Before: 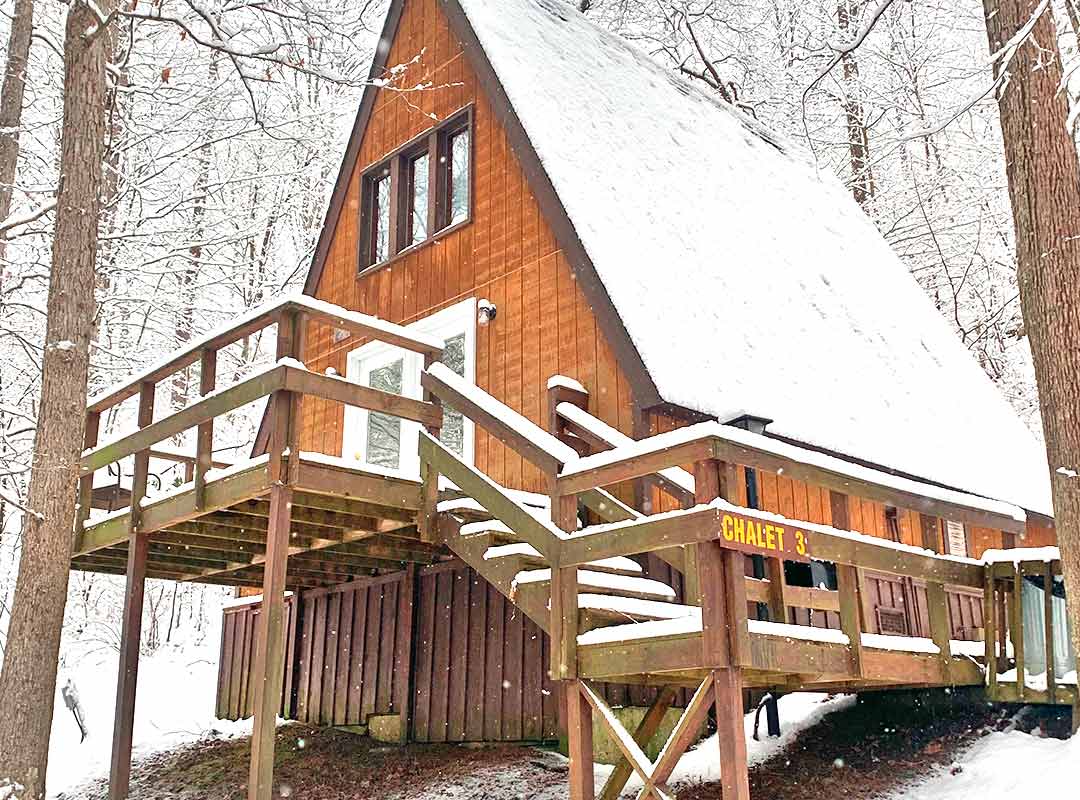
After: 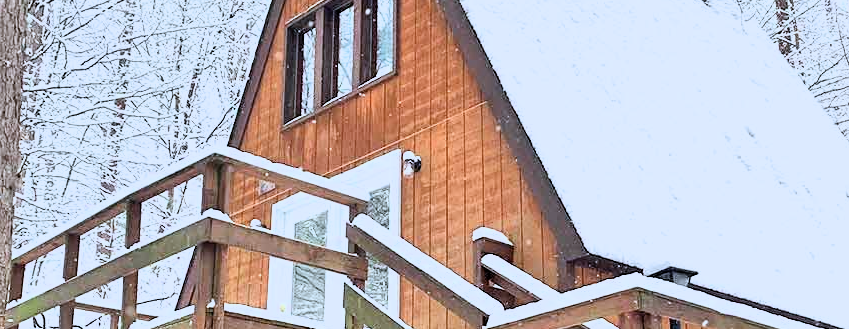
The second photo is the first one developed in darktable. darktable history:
crop: left 6.984%, top 18.587%, right 14.38%, bottom 40.194%
color calibration: x 0.38, y 0.39, temperature 4077.36 K
filmic rgb: middle gray luminance 9.94%, black relative exposure -8.59 EV, white relative exposure 3.28 EV, threshold 2.96 EV, target black luminance 0%, hardness 5.2, latitude 44.64%, contrast 1.305, highlights saturation mix 5.22%, shadows ↔ highlights balance 25.03%, color science v6 (2022), enable highlight reconstruction true
tone equalizer: on, module defaults
